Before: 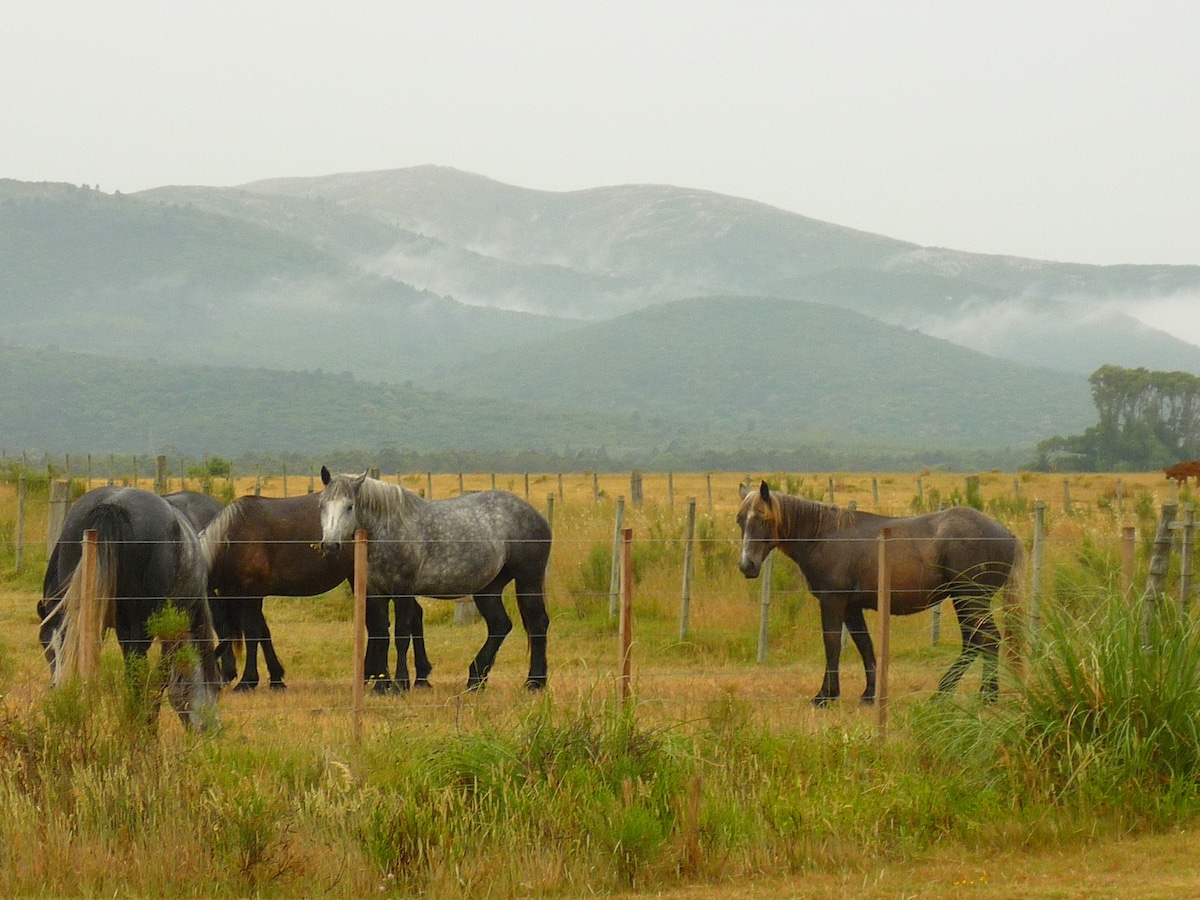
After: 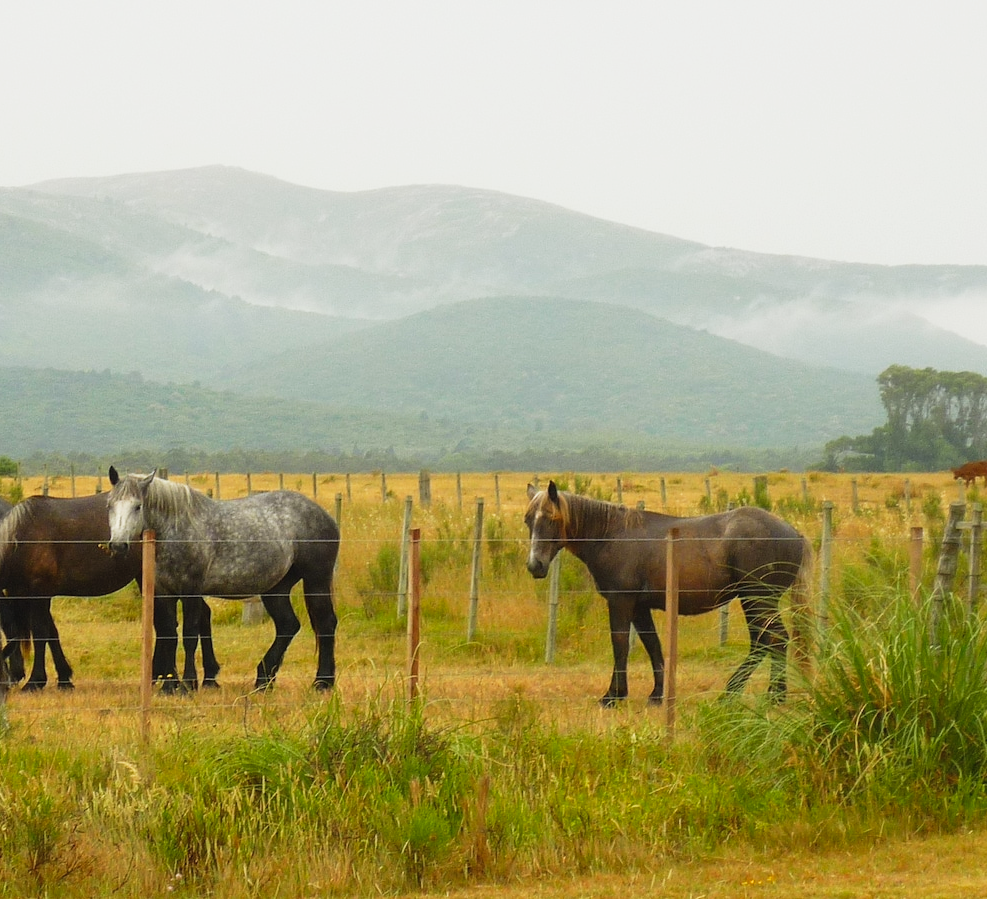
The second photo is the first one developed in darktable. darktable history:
tone curve: curves: ch0 [(0, 0.013) (0.104, 0.103) (0.258, 0.267) (0.448, 0.487) (0.709, 0.794) (0.886, 0.922) (0.994, 0.971)]; ch1 [(0, 0) (0.335, 0.298) (0.446, 0.413) (0.488, 0.484) (0.515, 0.508) (0.566, 0.593) (0.635, 0.661) (1, 1)]; ch2 [(0, 0) (0.314, 0.301) (0.437, 0.403) (0.502, 0.494) (0.528, 0.54) (0.557, 0.559) (0.612, 0.62) (0.715, 0.691) (1, 1)], preserve colors none
crop: left 17.674%, bottom 0.042%
